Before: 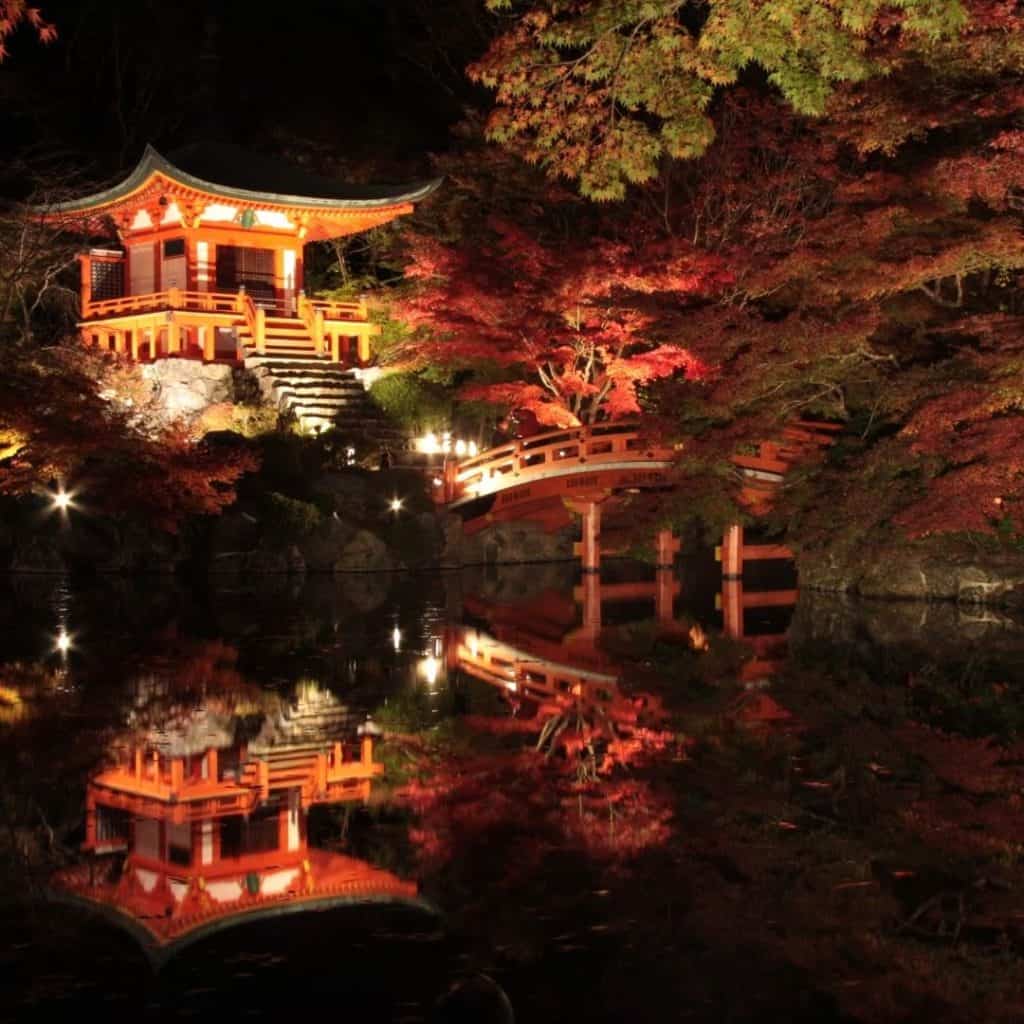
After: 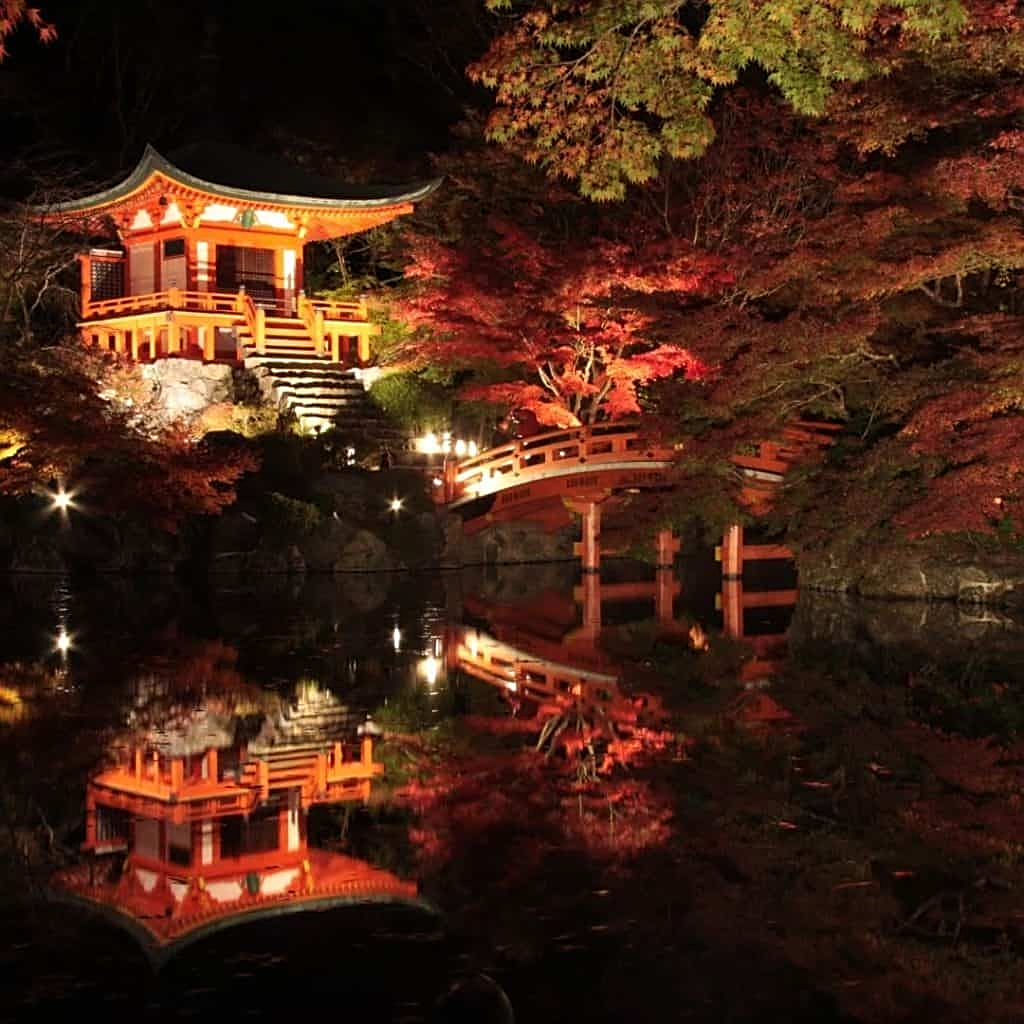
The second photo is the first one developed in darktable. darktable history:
tone curve: curves: ch0 [(0, 0) (0.003, 0.003) (0.011, 0.011) (0.025, 0.025) (0.044, 0.044) (0.069, 0.068) (0.1, 0.098) (0.136, 0.134) (0.177, 0.175) (0.224, 0.221) (0.277, 0.273) (0.335, 0.33) (0.399, 0.393) (0.468, 0.461) (0.543, 0.546) (0.623, 0.625) (0.709, 0.711) (0.801, 0.802) (0.898, 0.898) (1, 1)], preserve colors none
sharpen: on, module defaults
